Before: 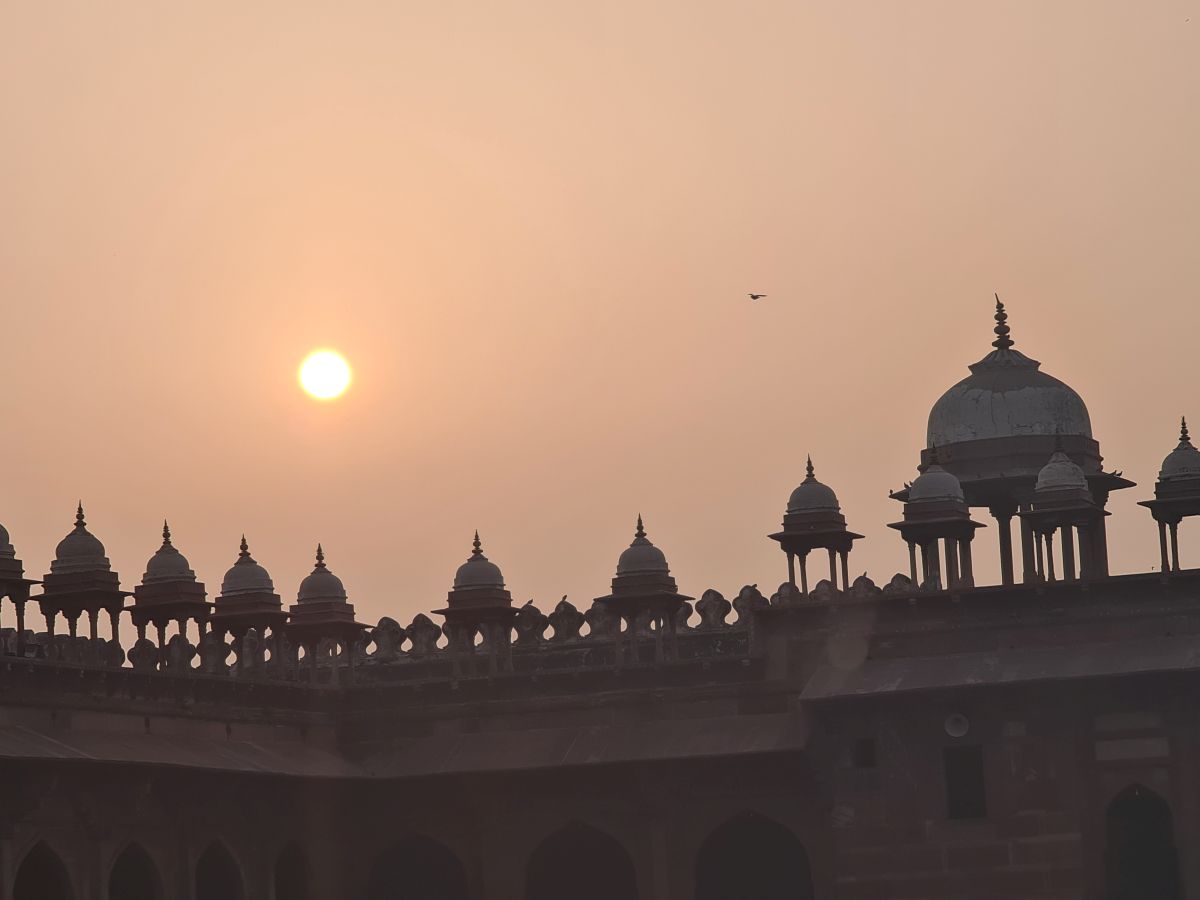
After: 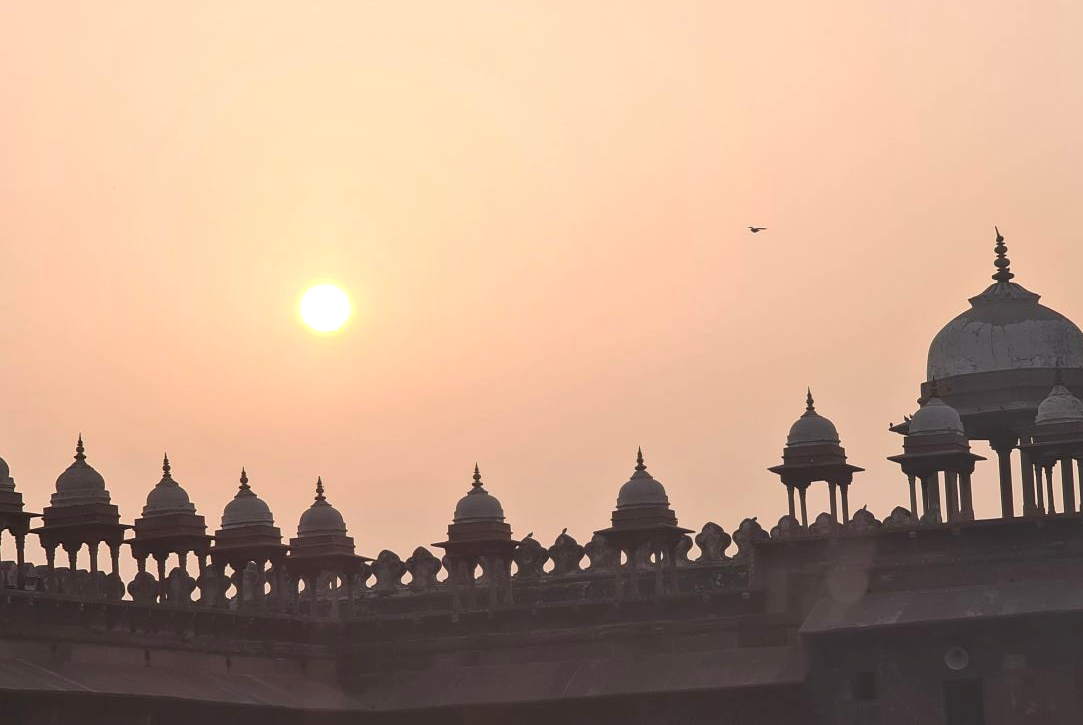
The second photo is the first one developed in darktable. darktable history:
crop: top 7.49%, right 9.717%, bottom 11.943%
exposure: black level correction 0.001, exposure 0.5 EV, compensate exposure bias true, compensate highlight preservation false
